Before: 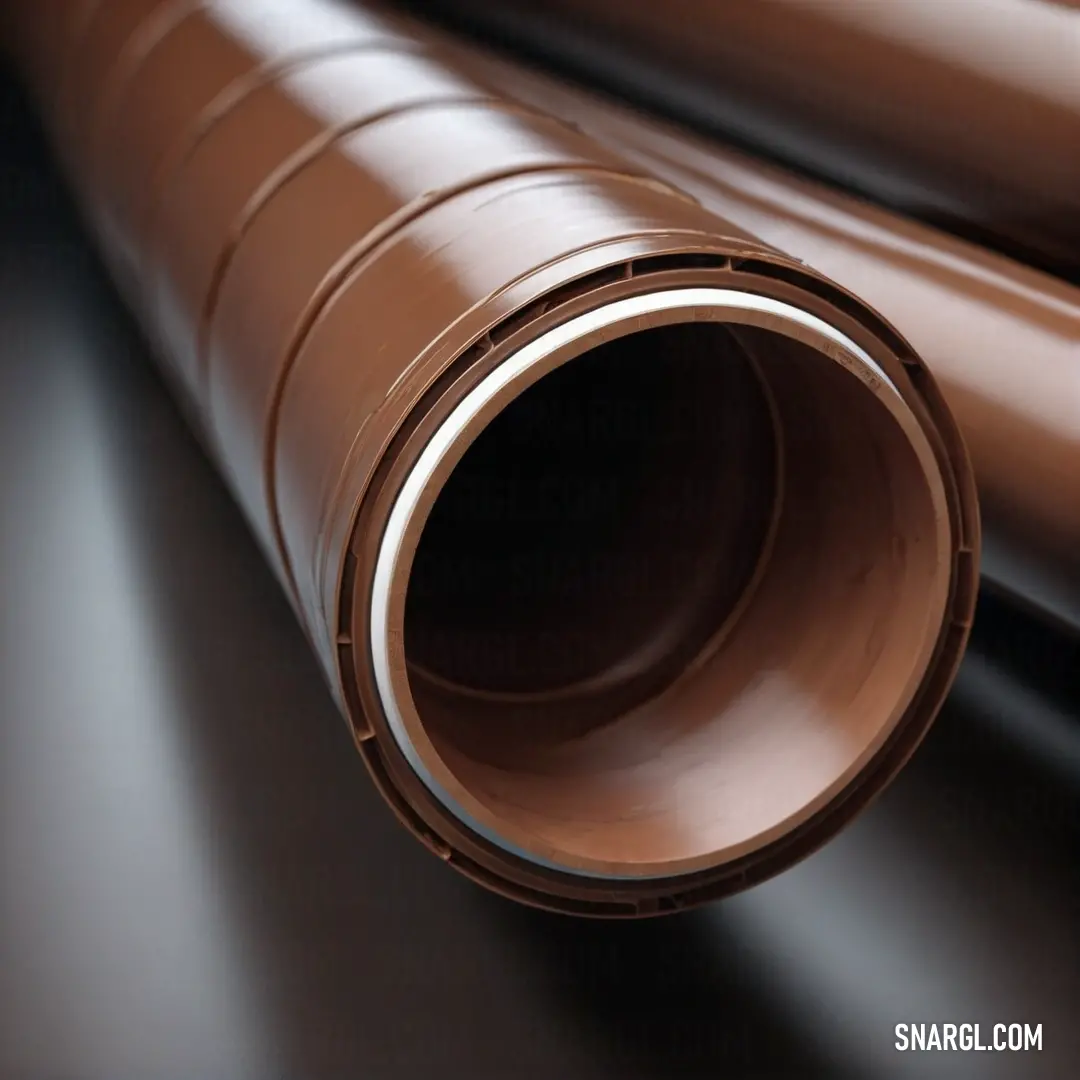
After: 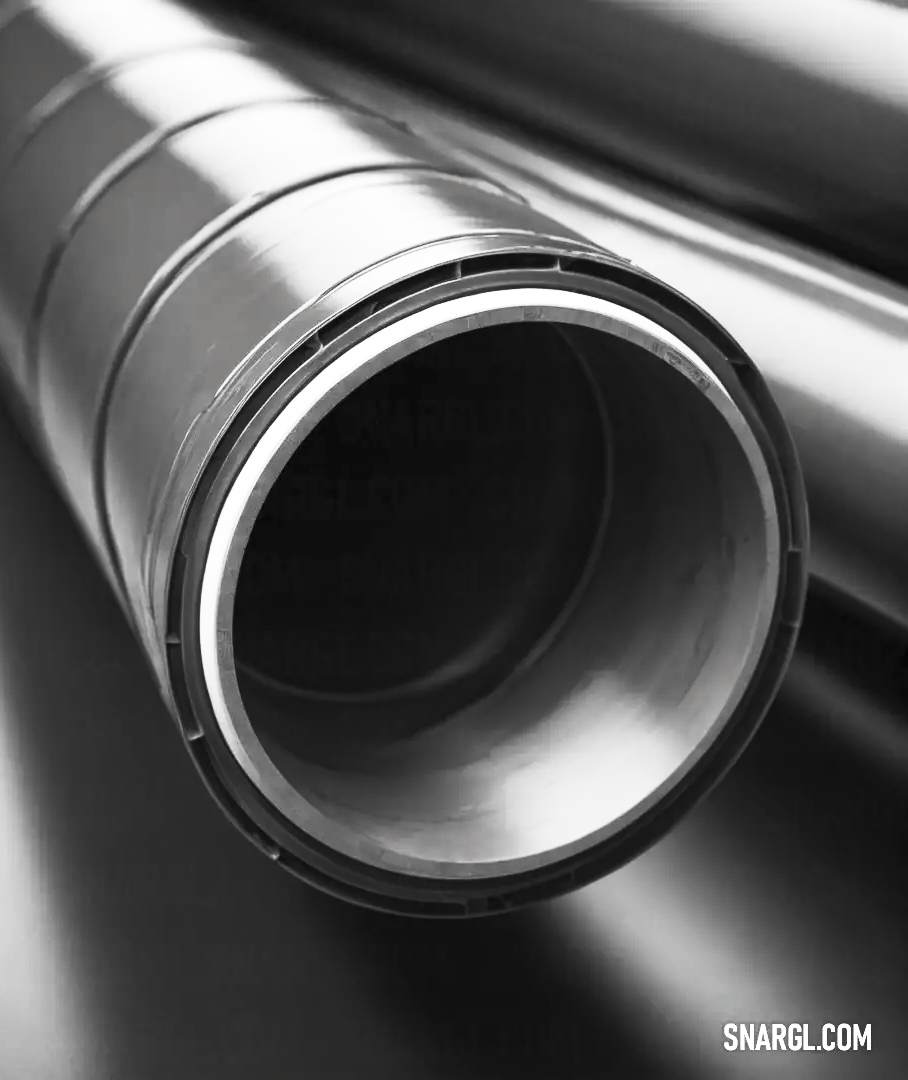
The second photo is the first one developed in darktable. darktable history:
contrast brightness saturation: contrast 0.543, brightness 0.47, saturation -0.983
crop: left 15.84%
